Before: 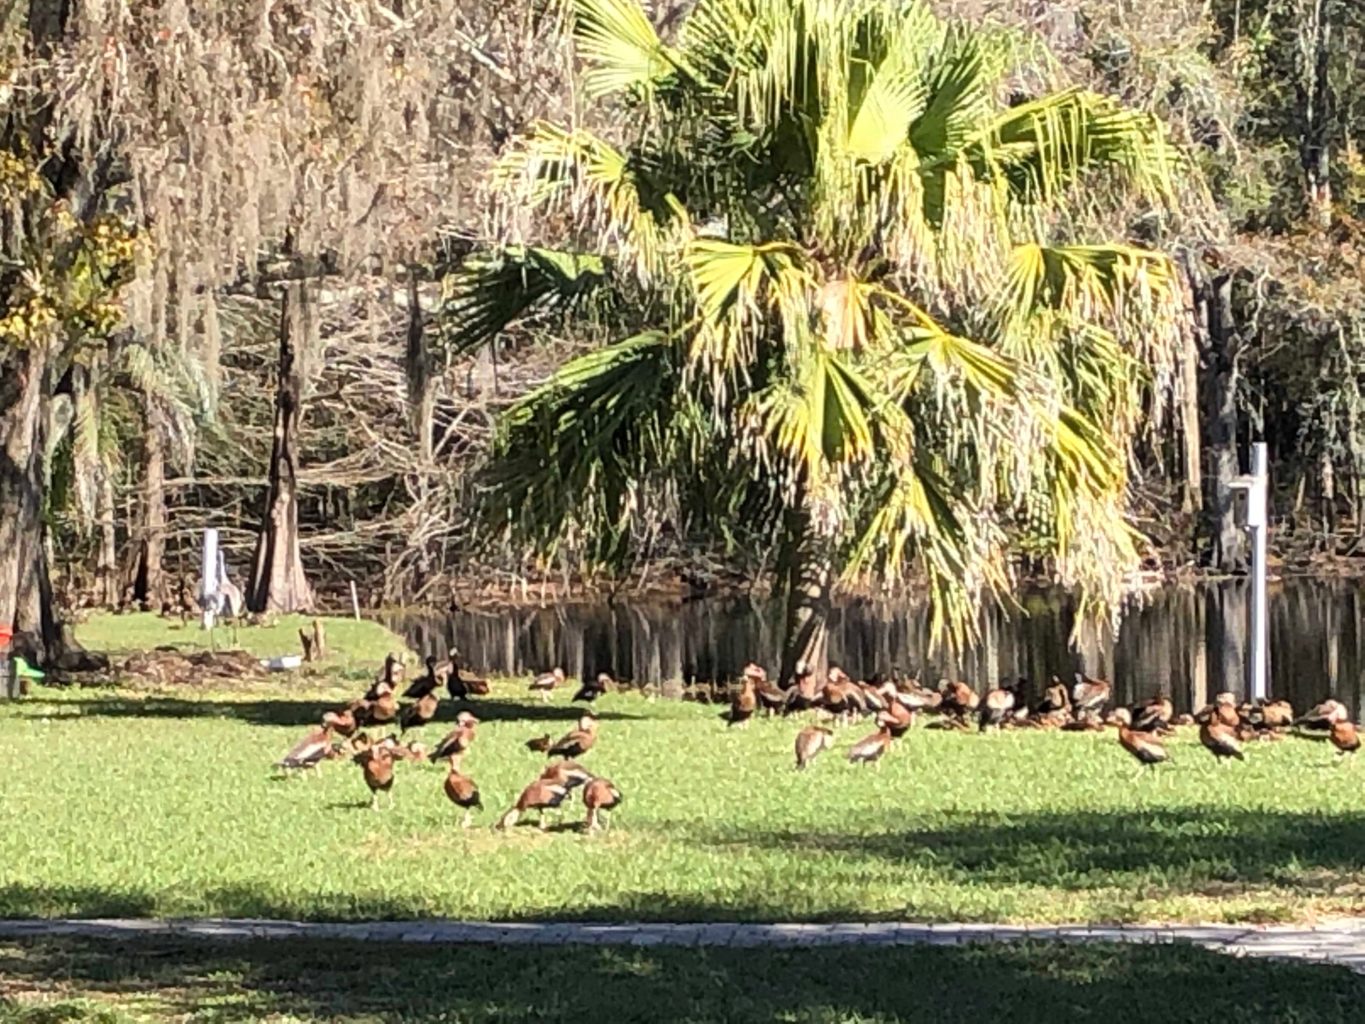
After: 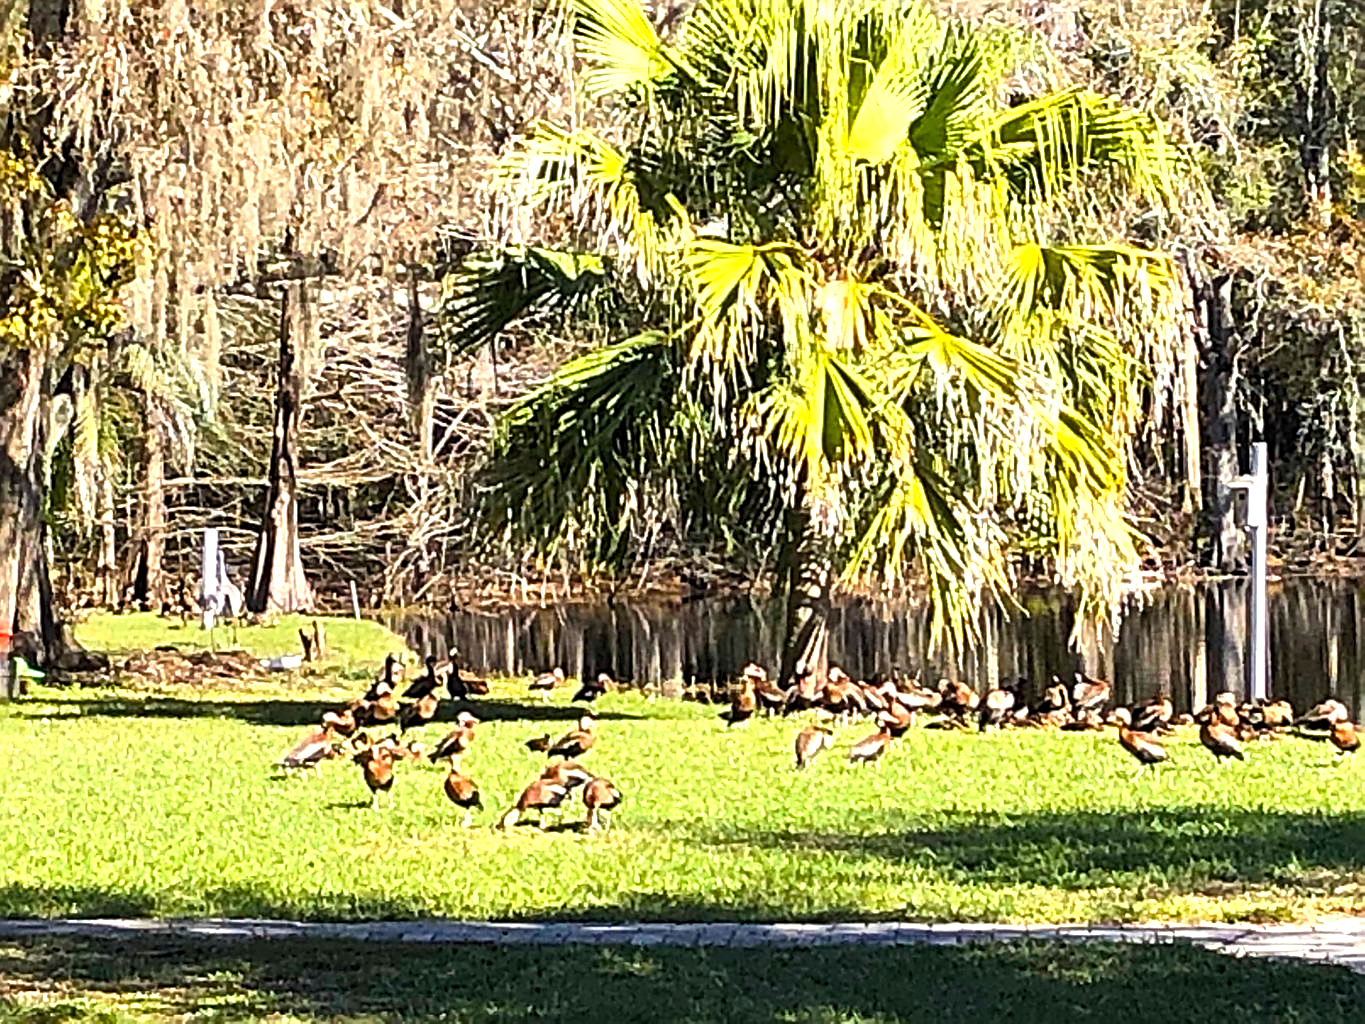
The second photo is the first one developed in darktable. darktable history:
sharpen: radius 2.994, amount 0.758
color balance rgb: perceptual saturation grading › global saturation 24.954%, perceptual brilliance grading › highlights 4.314%, perceptual brilliance grading › shadows -9.687%, global vibrance 25.035%
tone equalizer: -8 EV -0.432 EV, -7 EV -0.362 EV, -6 EV -0.326 EV, -5 EV -0.188 EV, -3 EV 0.192 EV, -2 EV 0.339 EV, -1 EV 0.368 EV, +0 EV 0.402 EV, smoothing diameter 24.86%, edges refinement/feathering 9.95, preserve details guided filter
